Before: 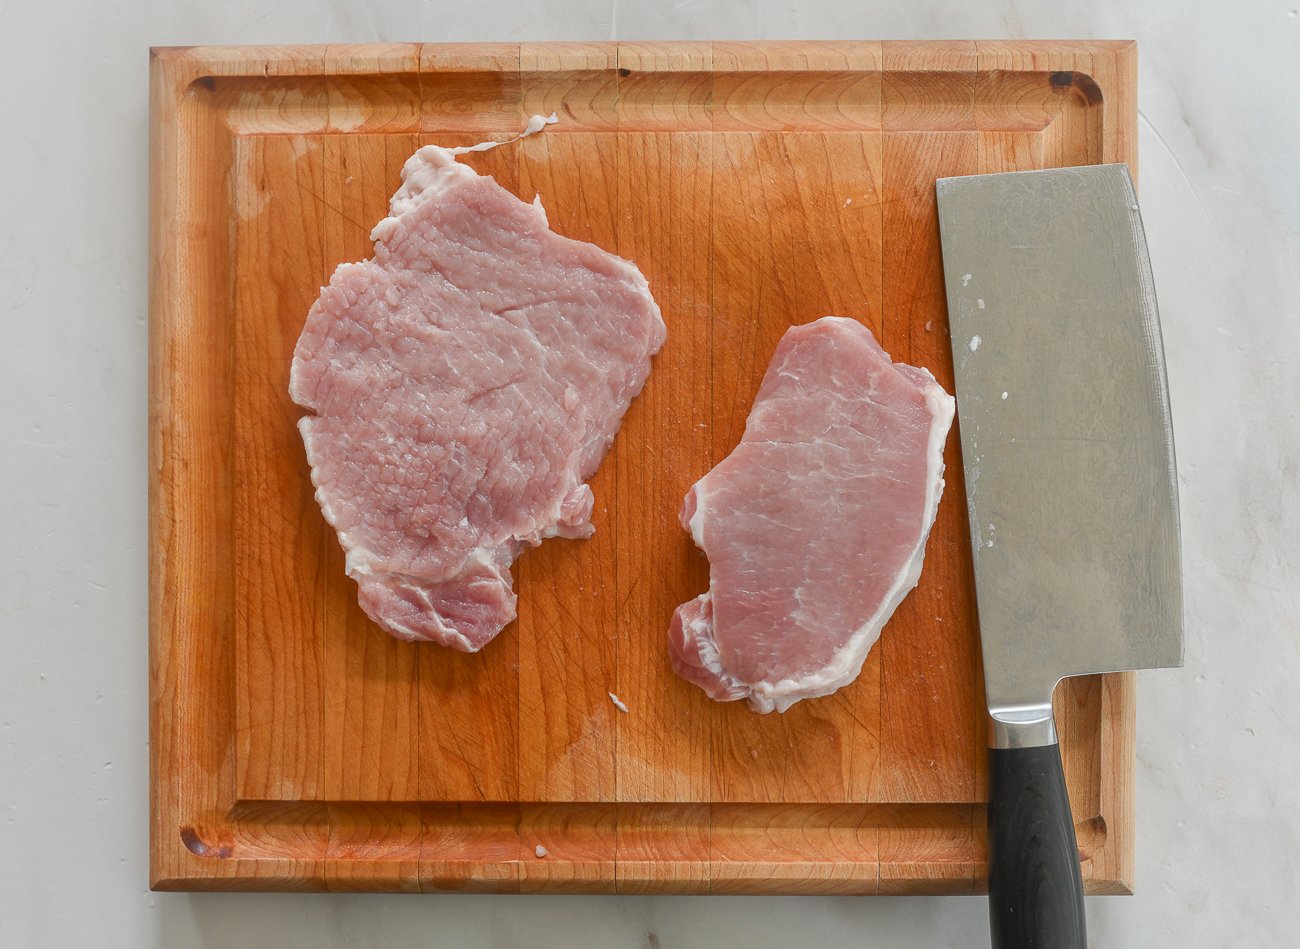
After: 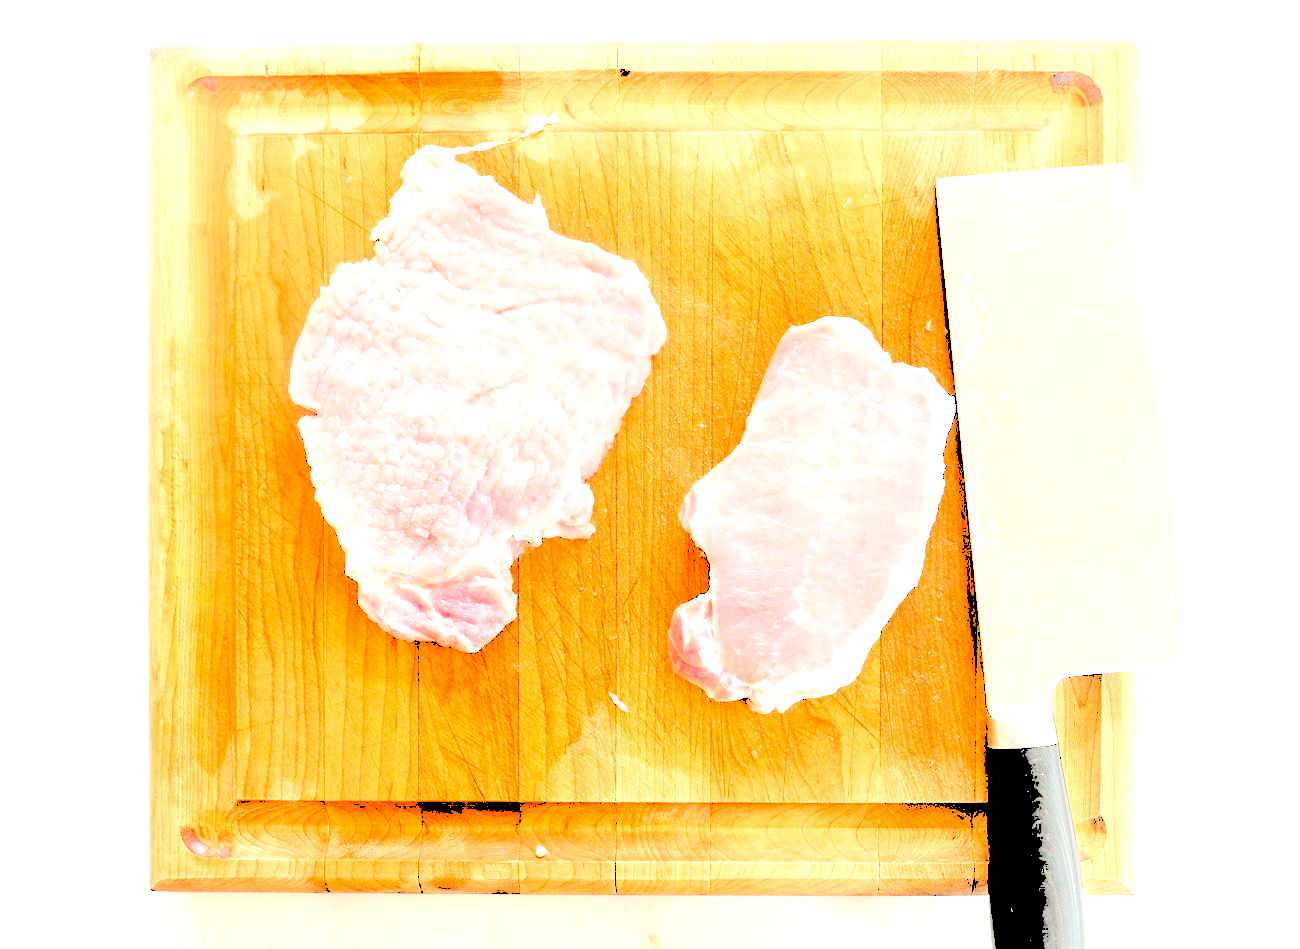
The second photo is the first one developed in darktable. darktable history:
exposure: exposure 0.27 EV, compensate highlight preservation false
sharpen: amount 0.206
levels: levels [0.246, 0.256, 0.506]
